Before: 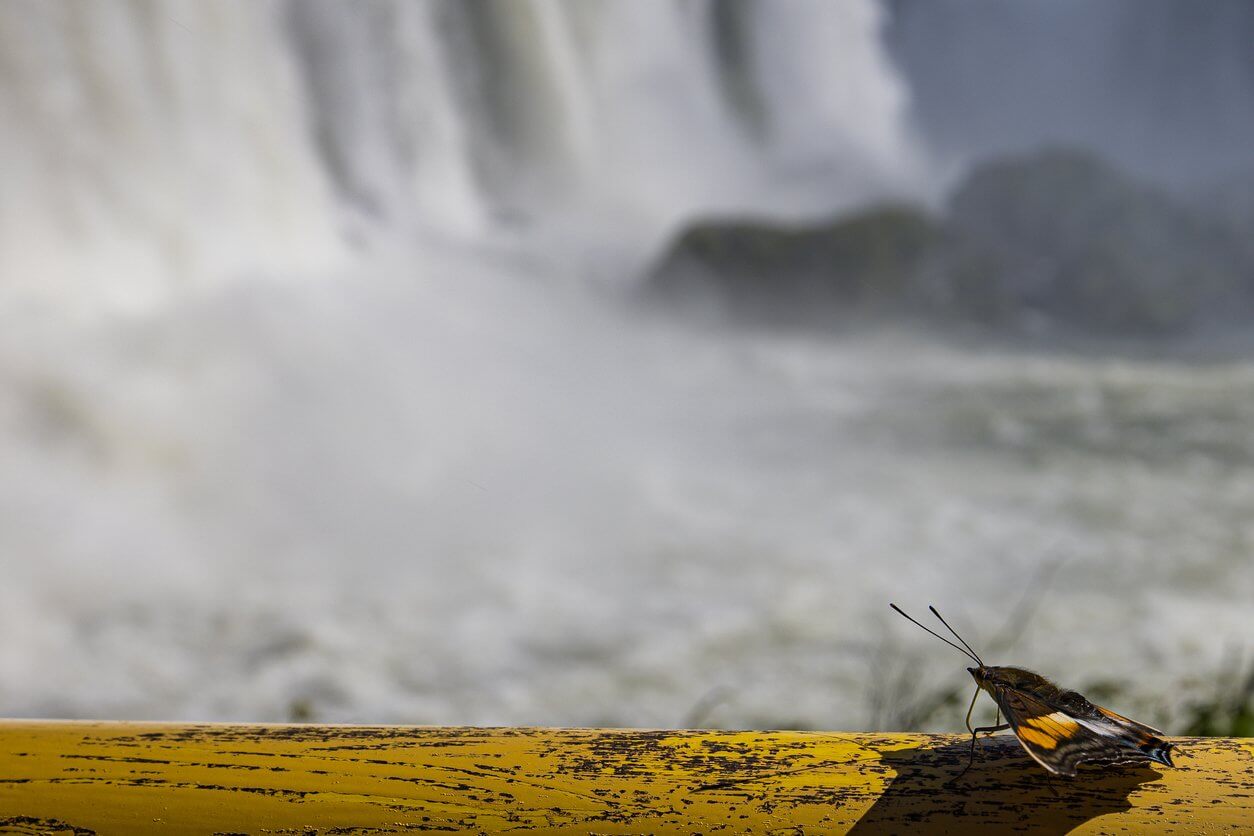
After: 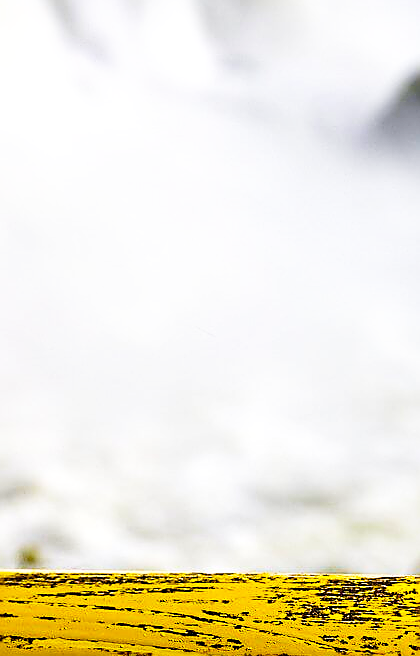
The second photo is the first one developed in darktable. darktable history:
sharpen: radius 1.4, amount 1.25, threshold 0.7
tone equalizer: -8 EV -0.417 EV, -7 EV -0.389 EV, -6 EV -0.333 EV, -5 EV -0.222 EV, -3 EV 0.222 EV, -2 EV 0.333 EV, -1 EV 0.389 EV, +0 EV 0.417 EV, edges refinement/feathering 500, mask exposure compensation -1.57 EV, preserve details no
color balance rgb: perceptual saturation grading › global saturation 100%
local contrast: mode bilateral grid, contrast 20, coarseness 50, detail 130%, midtone range 0.2
exposure: black level correction 0, exposure 0.3 EV, compensate highlight preservation false
base curve: curves: ch0 [(0, 0) (0.005, 0.002) (0.15, 0.3) (0.4, 0.7) (0.75, 0.95) (1, 1)], preserve colors none
crop and rotate: left 21.77%, top 18.528%, right 44.676%, bottom 2.997%
